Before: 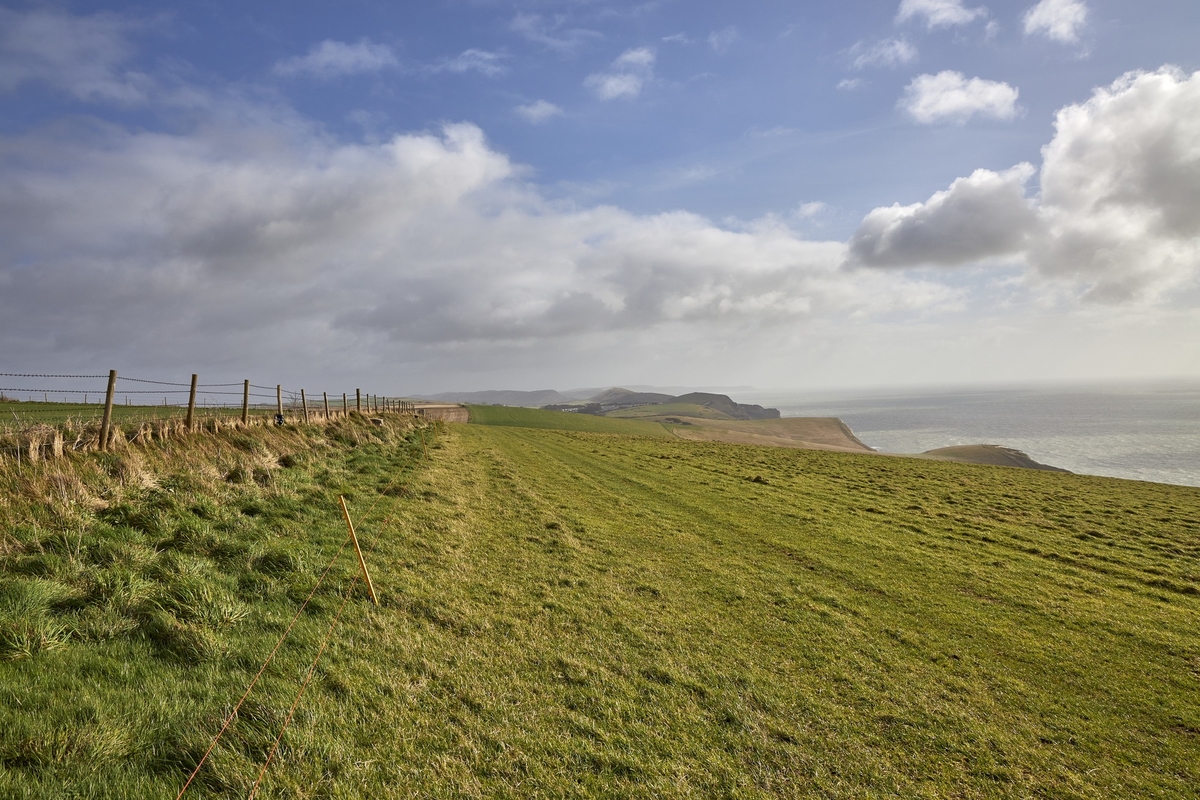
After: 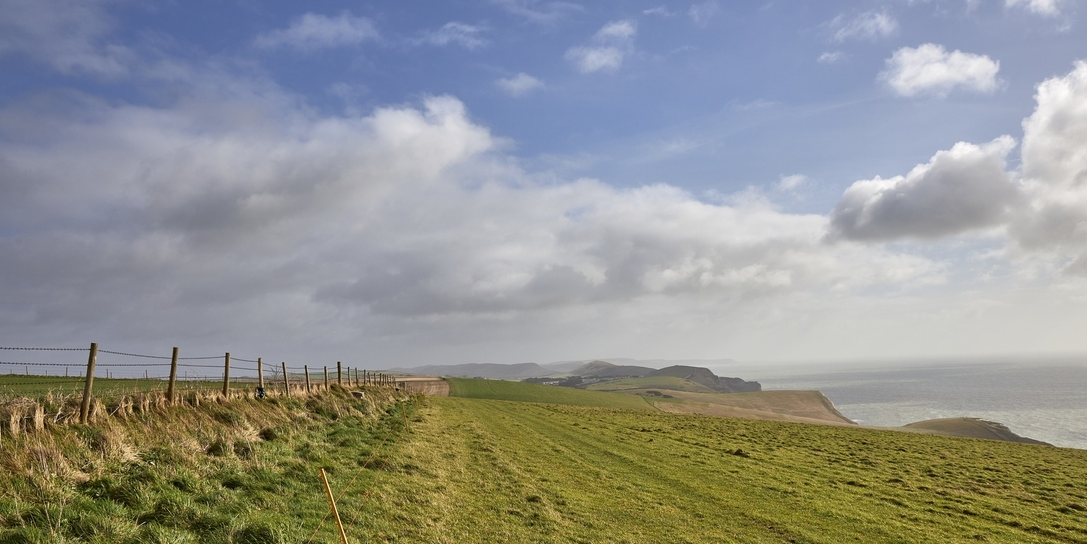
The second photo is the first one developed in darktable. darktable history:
crop: left 1.596%, top 3.455%, right 7.743%, bottom 28.503%
